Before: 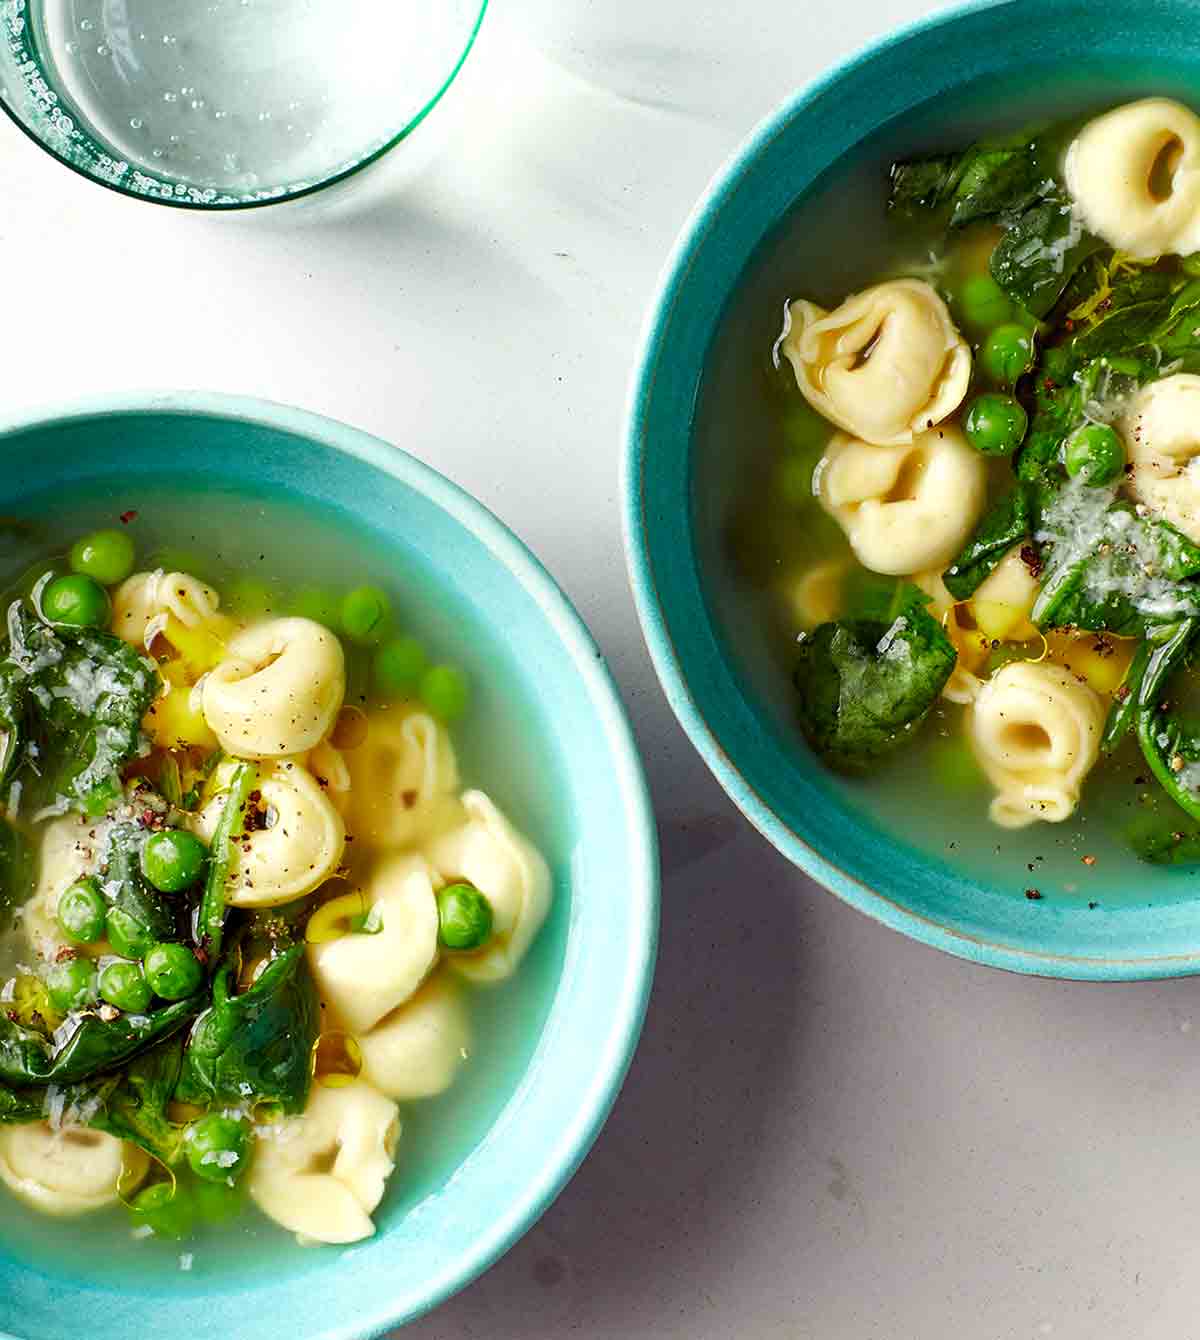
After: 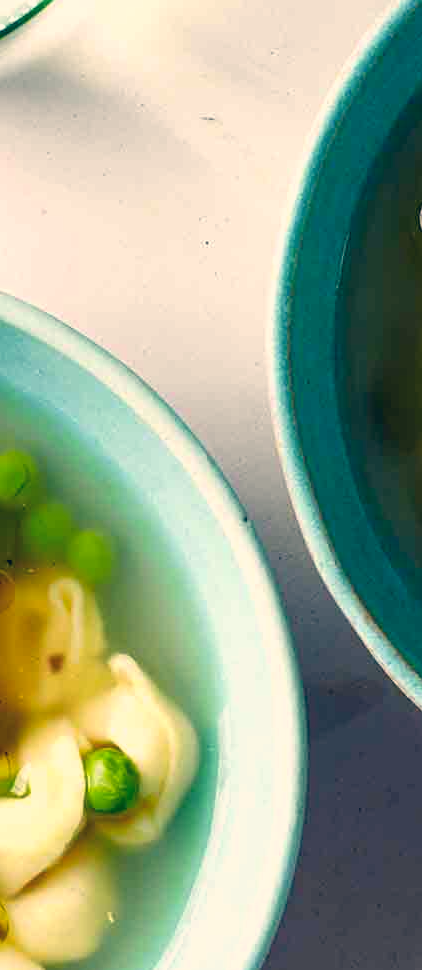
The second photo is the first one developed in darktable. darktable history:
color correction: highlights a* 10.32, highlights b* 14.66, shadows a* -9.59, shadows b* -15.02
crop and rotate: left 29.476%, top 10.214%, right 35.32%, bottom 17.333%
